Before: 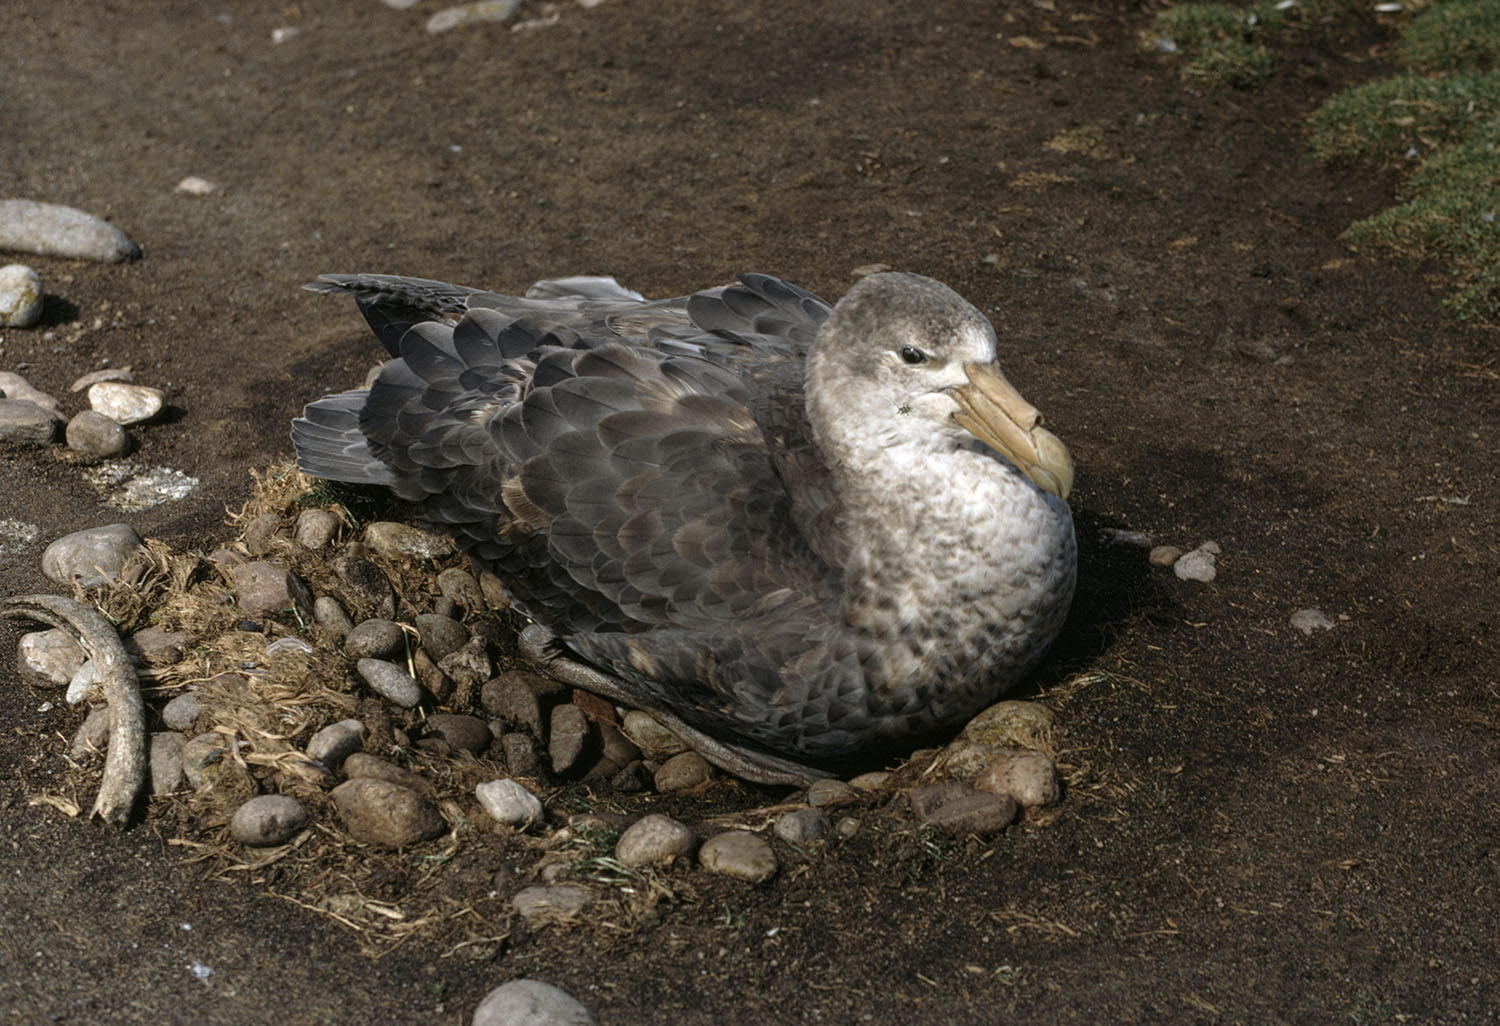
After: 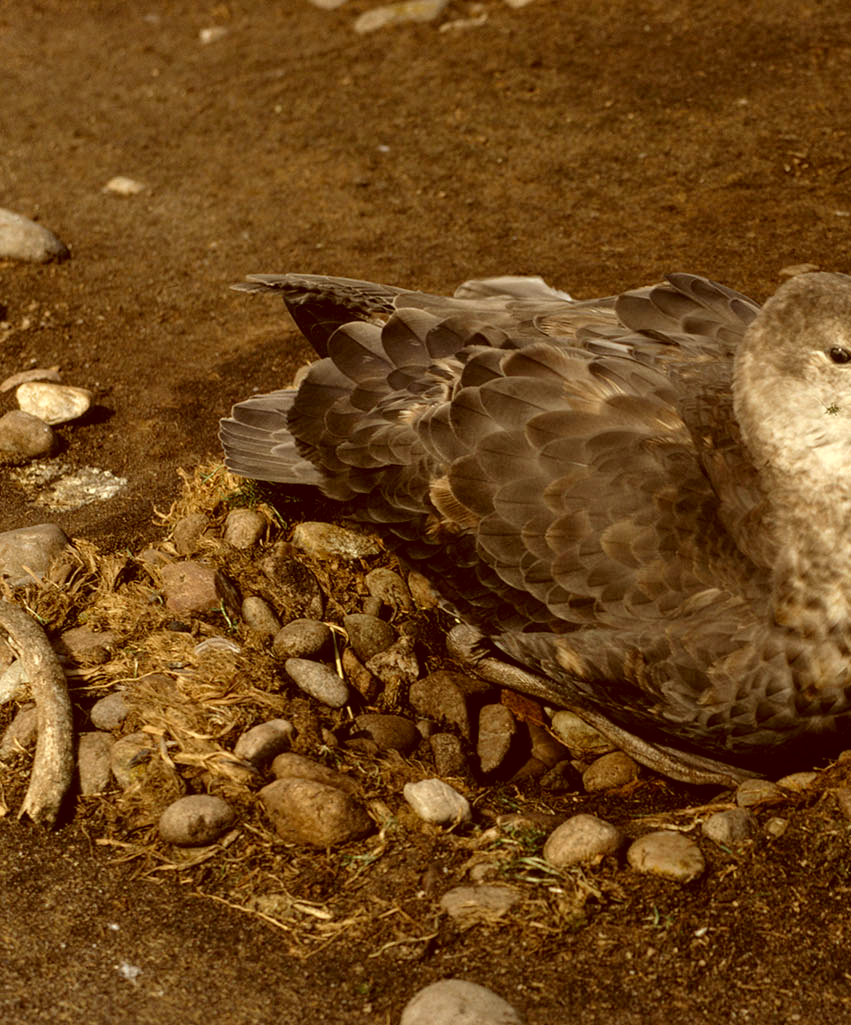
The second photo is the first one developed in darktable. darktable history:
shadows and highlights: shadows 37.19, highlights -28.15, soften with gaussian
color correction: highlights a* 0.983, highlights b* 24.76, shadows a* 15.81, shadows b* 24.4
crop: left 4.811%, right 38.397%
